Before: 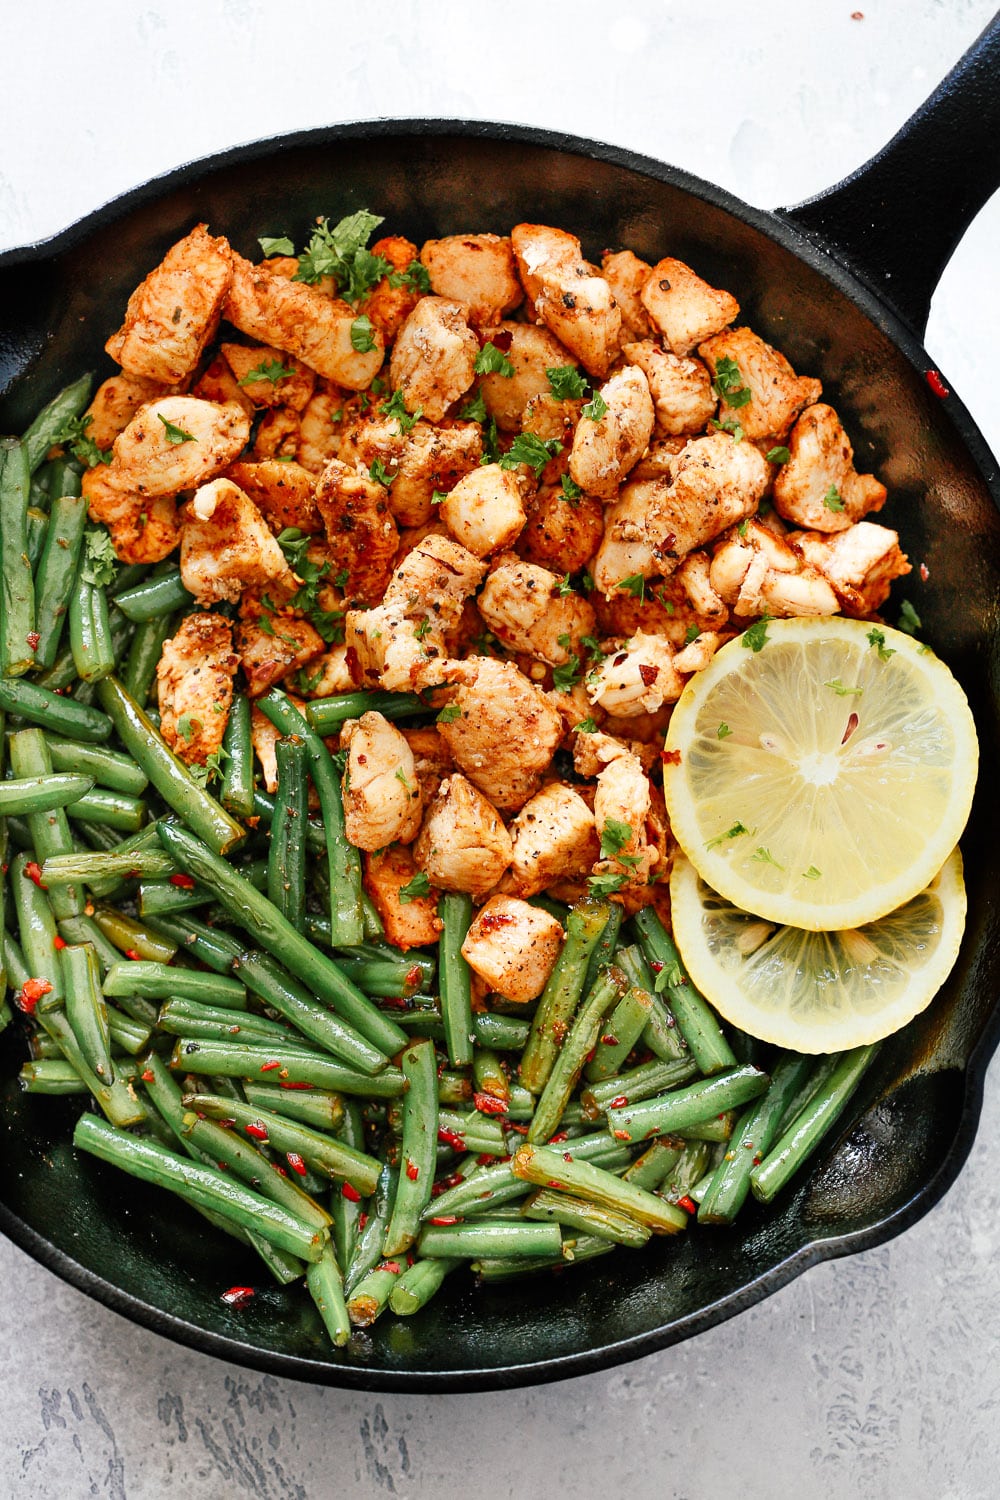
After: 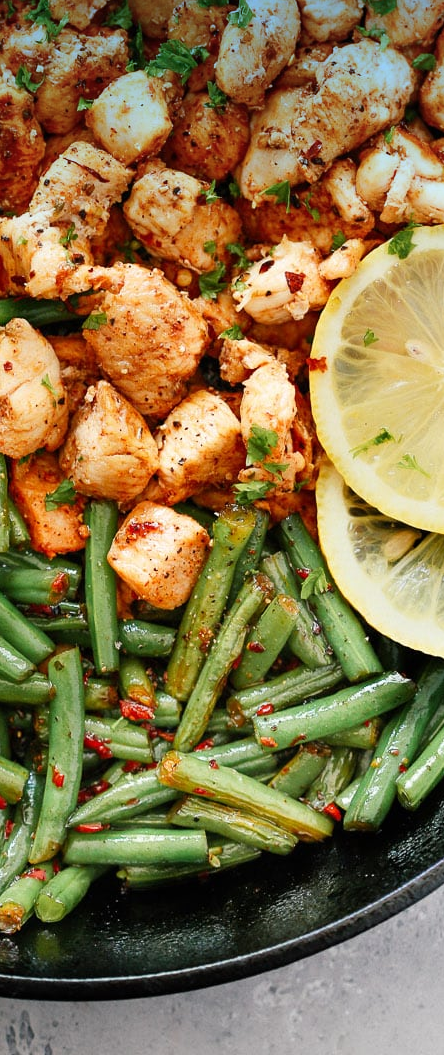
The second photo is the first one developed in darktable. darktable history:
crop: left 35.432%, top 26.233%, right 20.145%, bottom 3.432%
graduated density: density 2.02 EV, hardness 44%, rotation 0.374°, offset 8.21, hue 208.8°, saturation 97%
